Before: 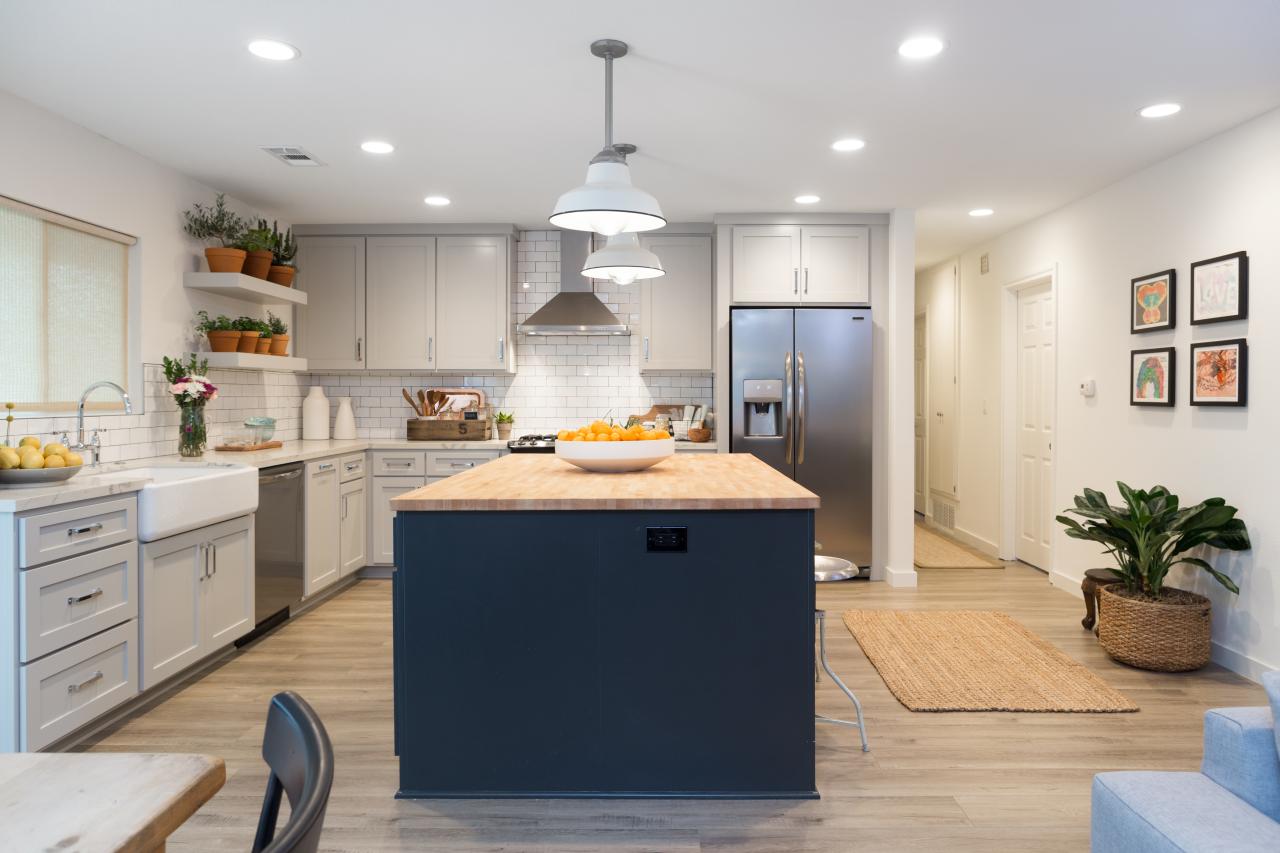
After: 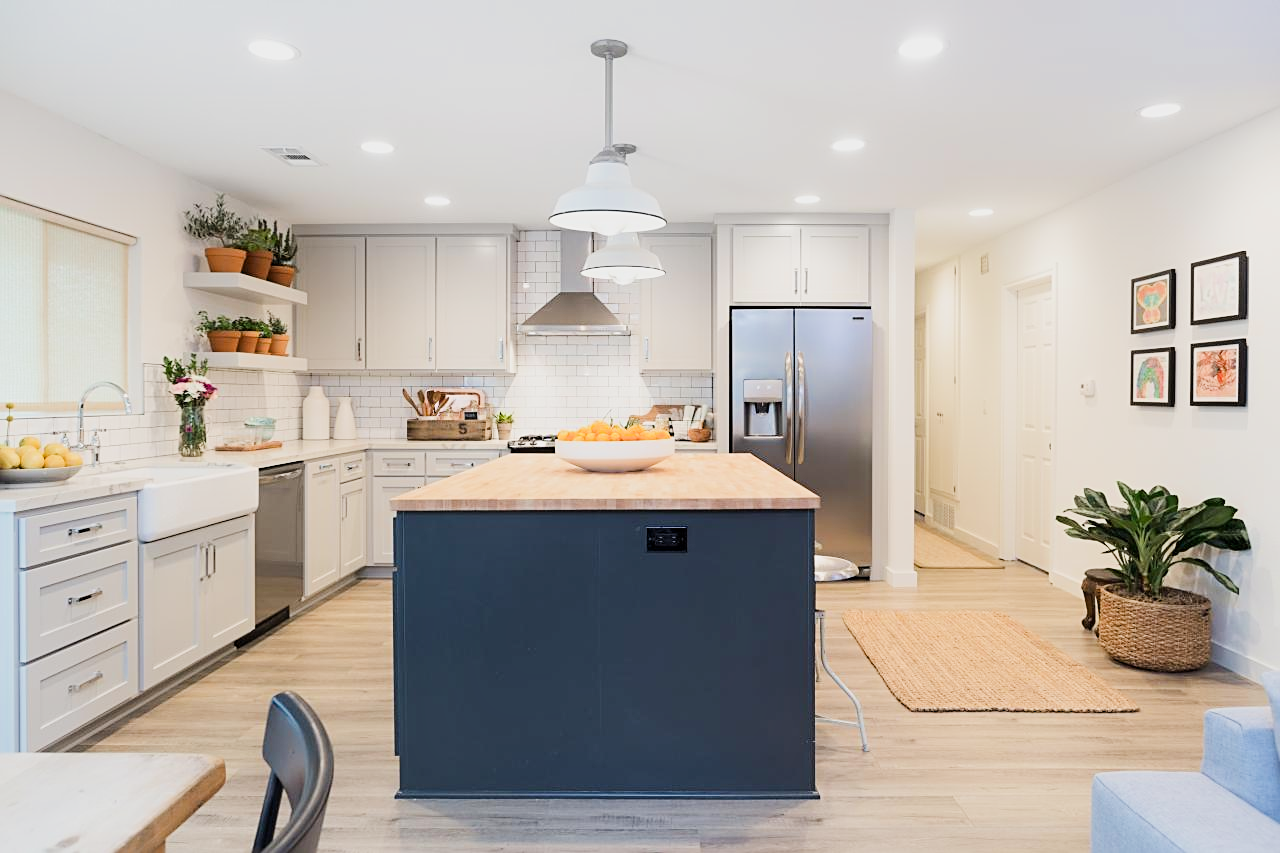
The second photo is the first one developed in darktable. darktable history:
filmic rgb: black relative exposure -7.32 EV, white relative exposure 5.07 EV, hardness 3.21
exposure: black level correction 0, exposure 1.292 EV, compensate exposure bias true, compensate highlight preservation false
sharpen: on, module defaults
color correction: highlights b* 0.02
tone equalizer: -8 EV 0.253 EV, -7 EV 0.391 EV, -6 EV 0.446 EV, -5 EV 0.272 EV, -3 EV -0.276 EV, -2 EV -0.4 EV, -1 EV -0.411 EV, +0 EV -0.24 EV, mask exposure compensation -0.498 EV
